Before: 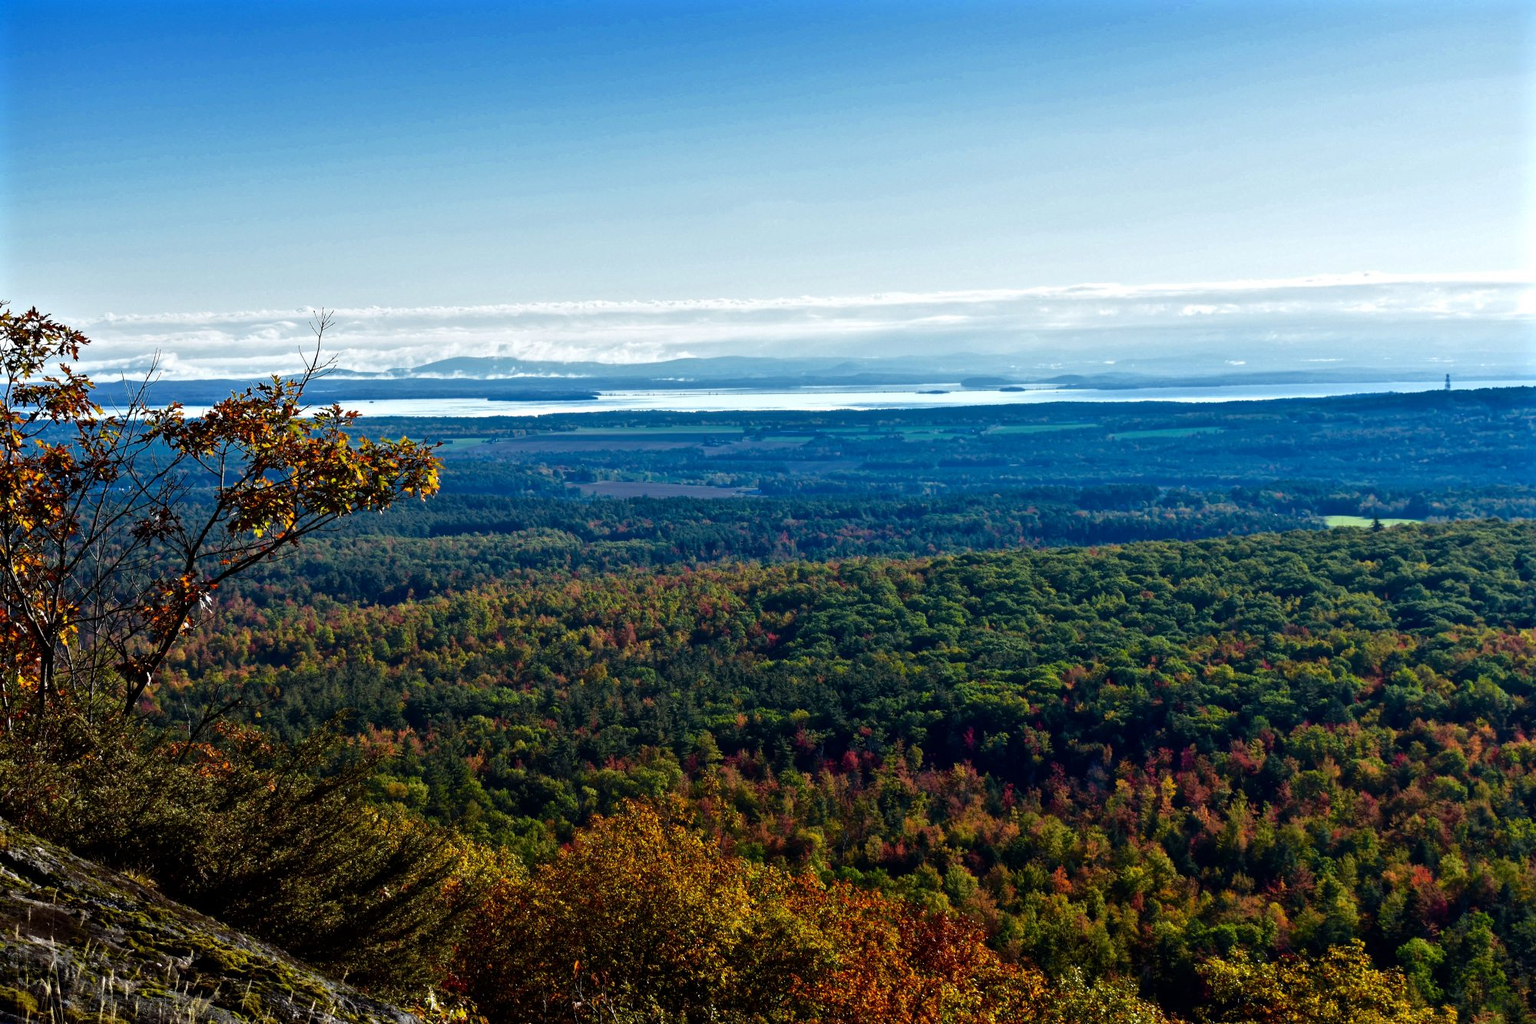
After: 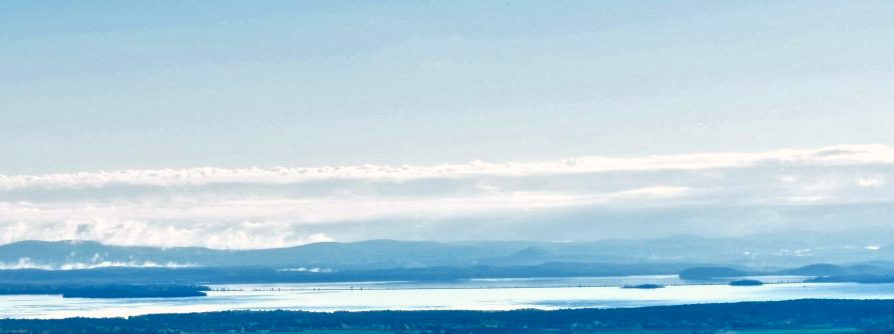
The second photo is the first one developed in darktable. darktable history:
color balance rgb: shadows lift › hue 87.51°, highlights gain › chroma 1.62%, highlights gain › hue 55.1°, global offset › chroma 0.06%, global offset › hue 253.66°, linear chroma grading › global chroma 0.5%, perceptual saturation grading › global saturation 16.38%
crop: left 28.64%, top 16.832%, right 26.637%, bottom 58.055%
